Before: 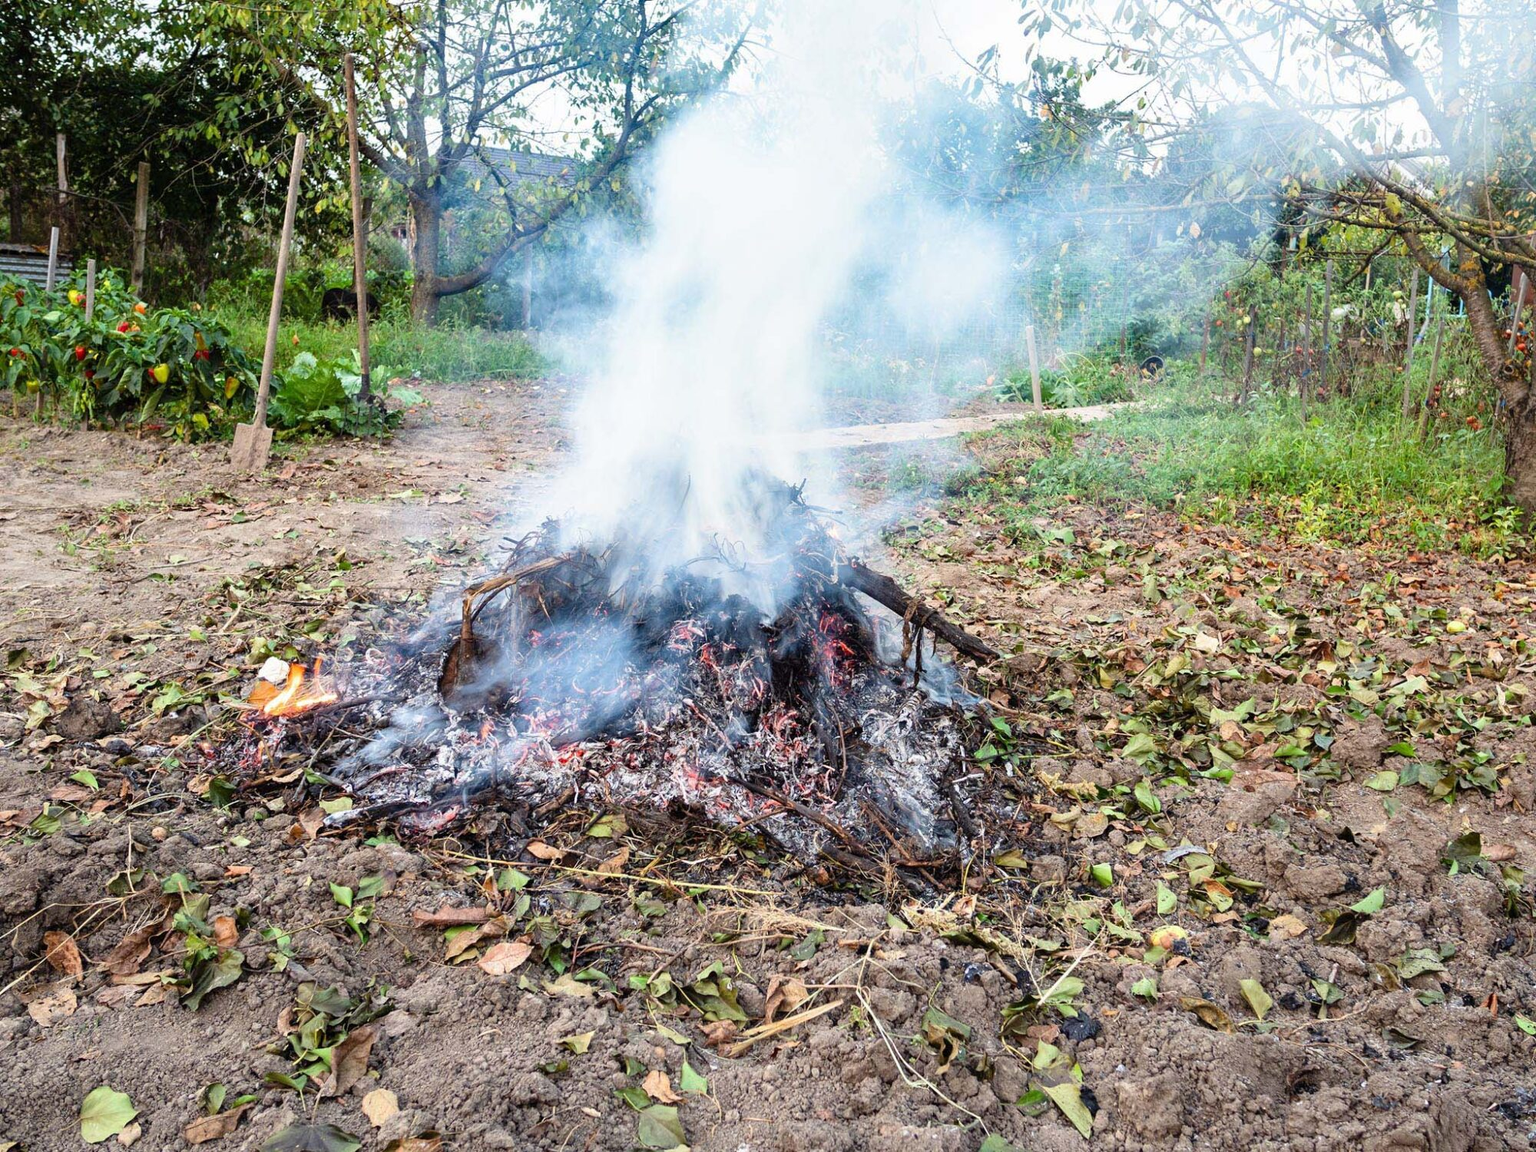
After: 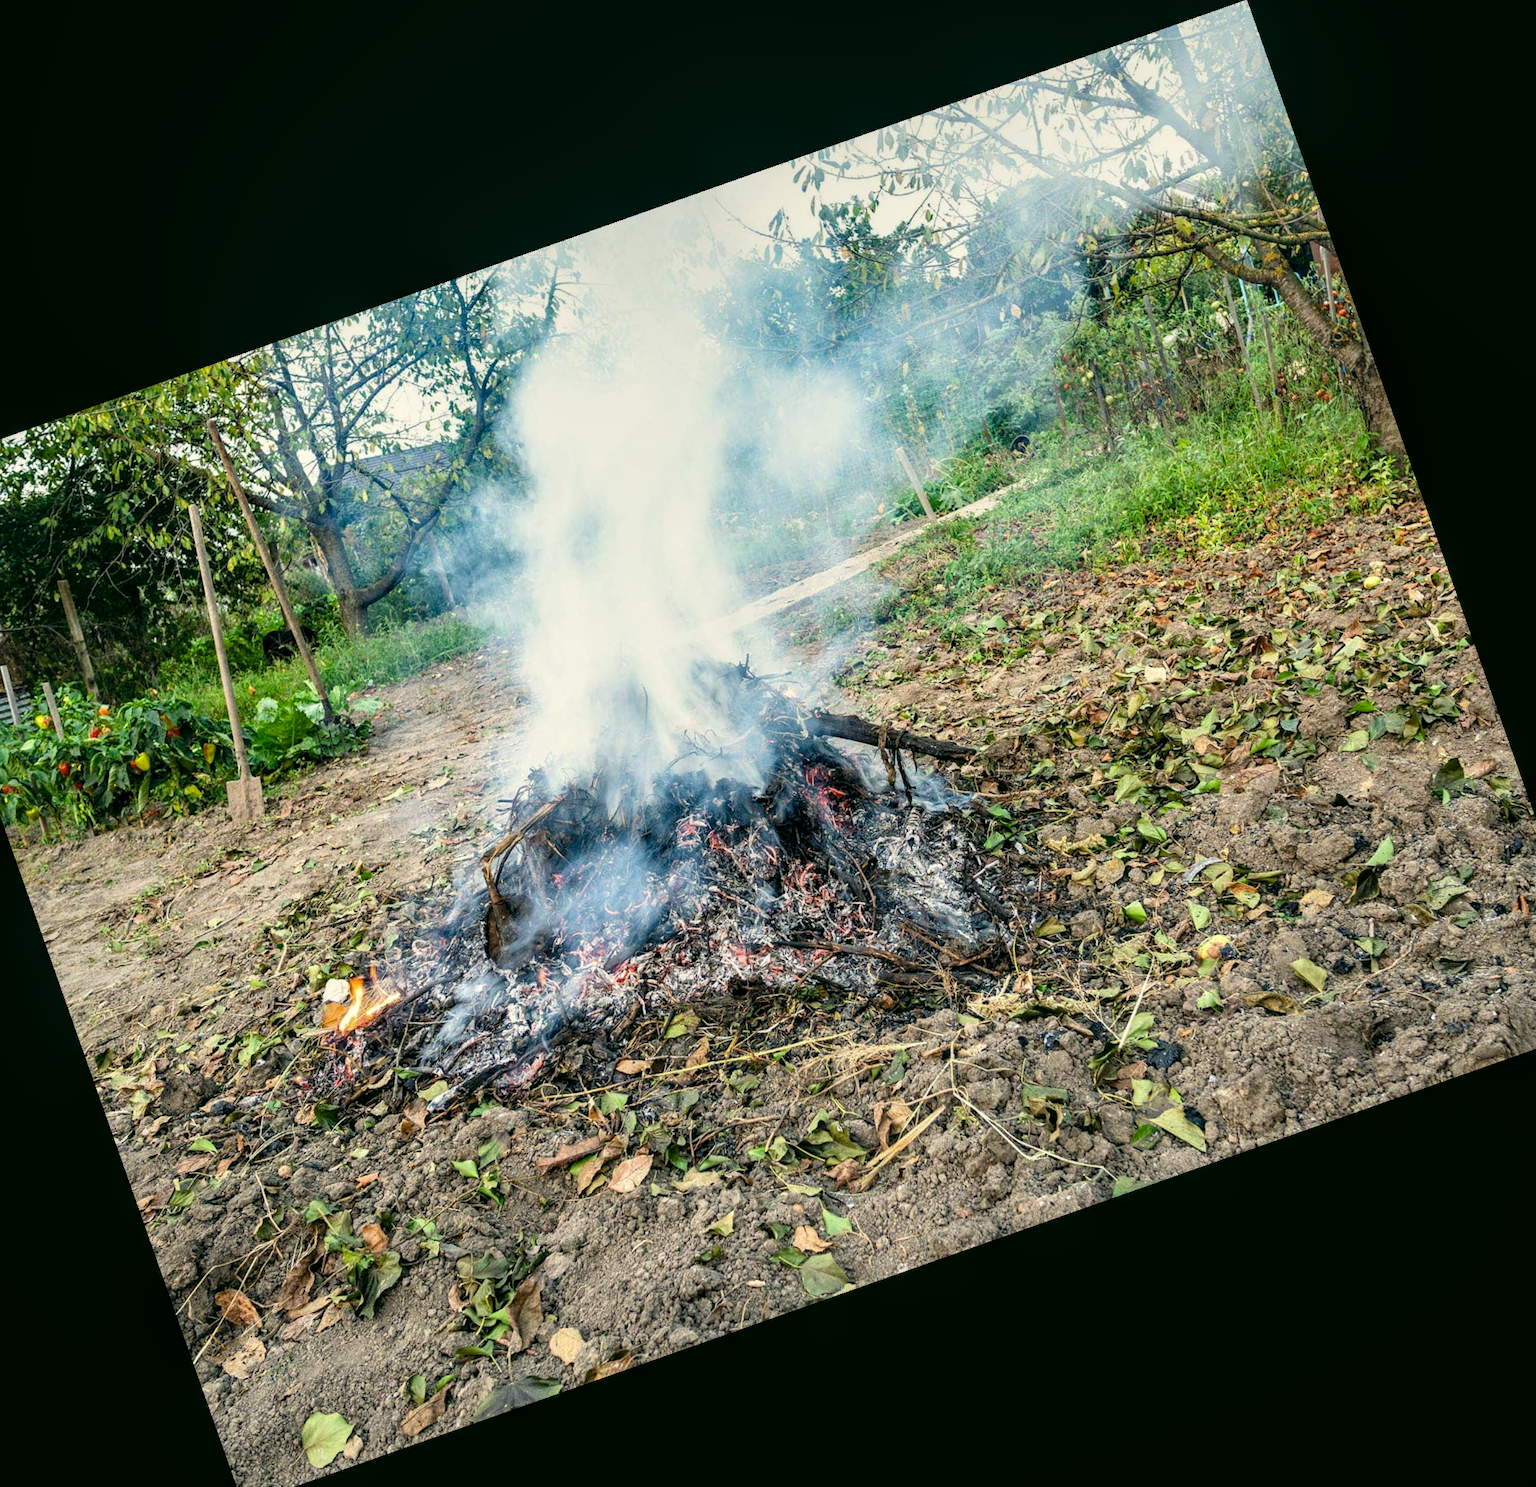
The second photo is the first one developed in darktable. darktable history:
color correction: highlights a* -0.482, highlights b* 9.48, shadows a* -9.48, shadows b* 0.803
local contrast: on, module defaults
crop and rotate: angle 19.43°, left 6.812%, right 4.125%, bottom 1.087%
